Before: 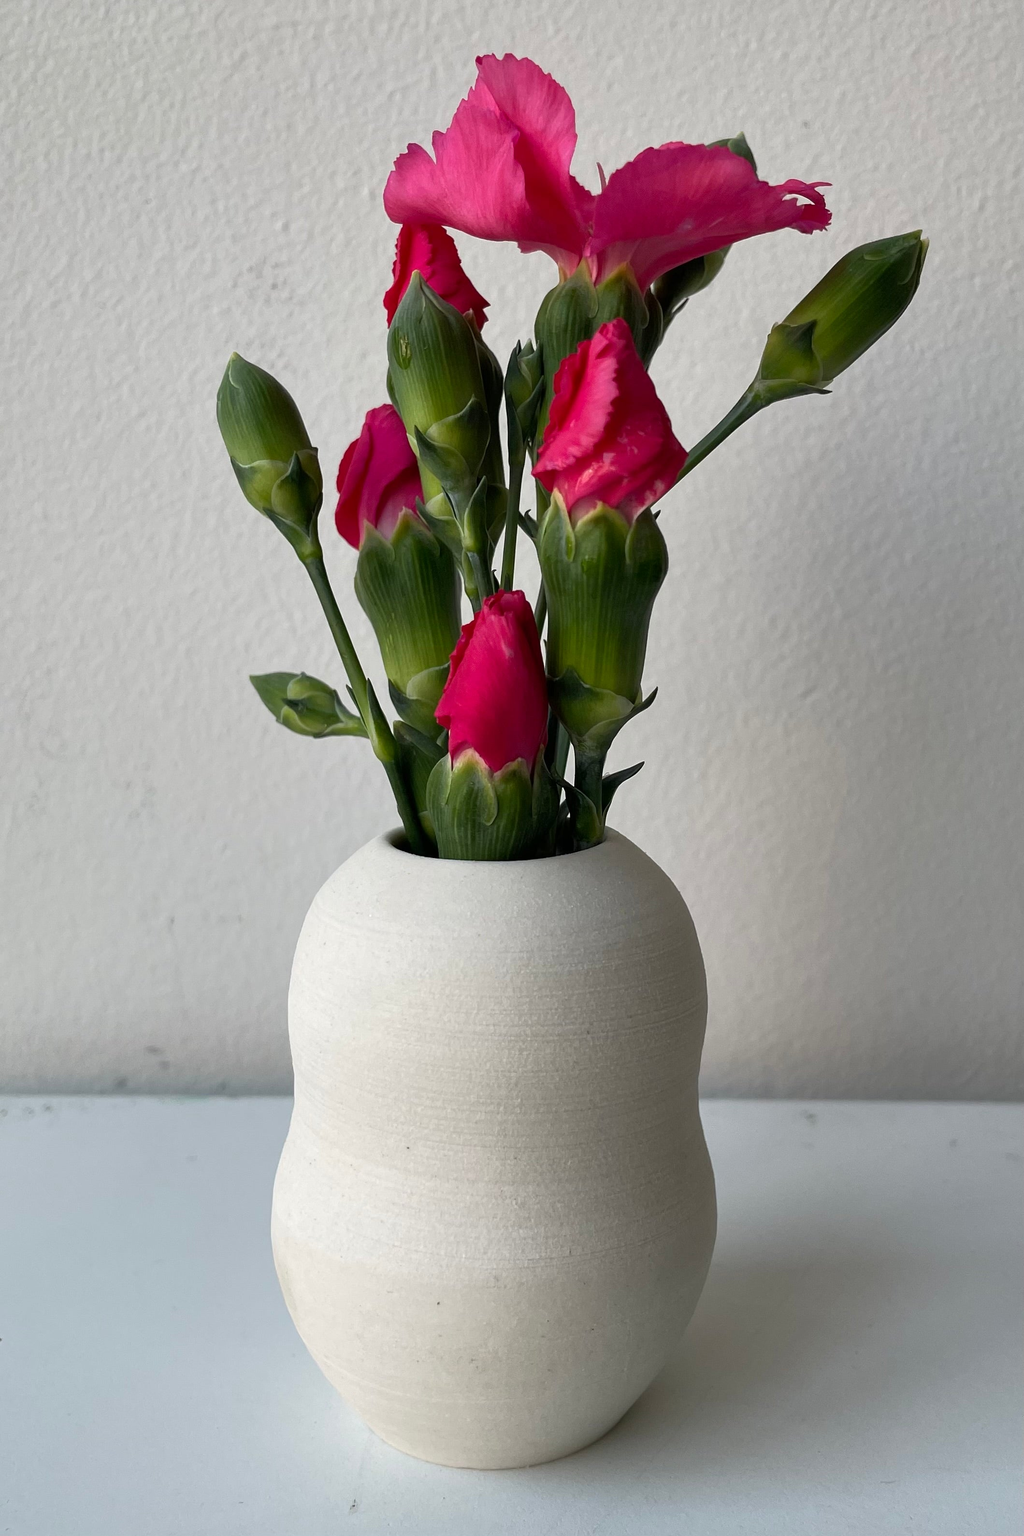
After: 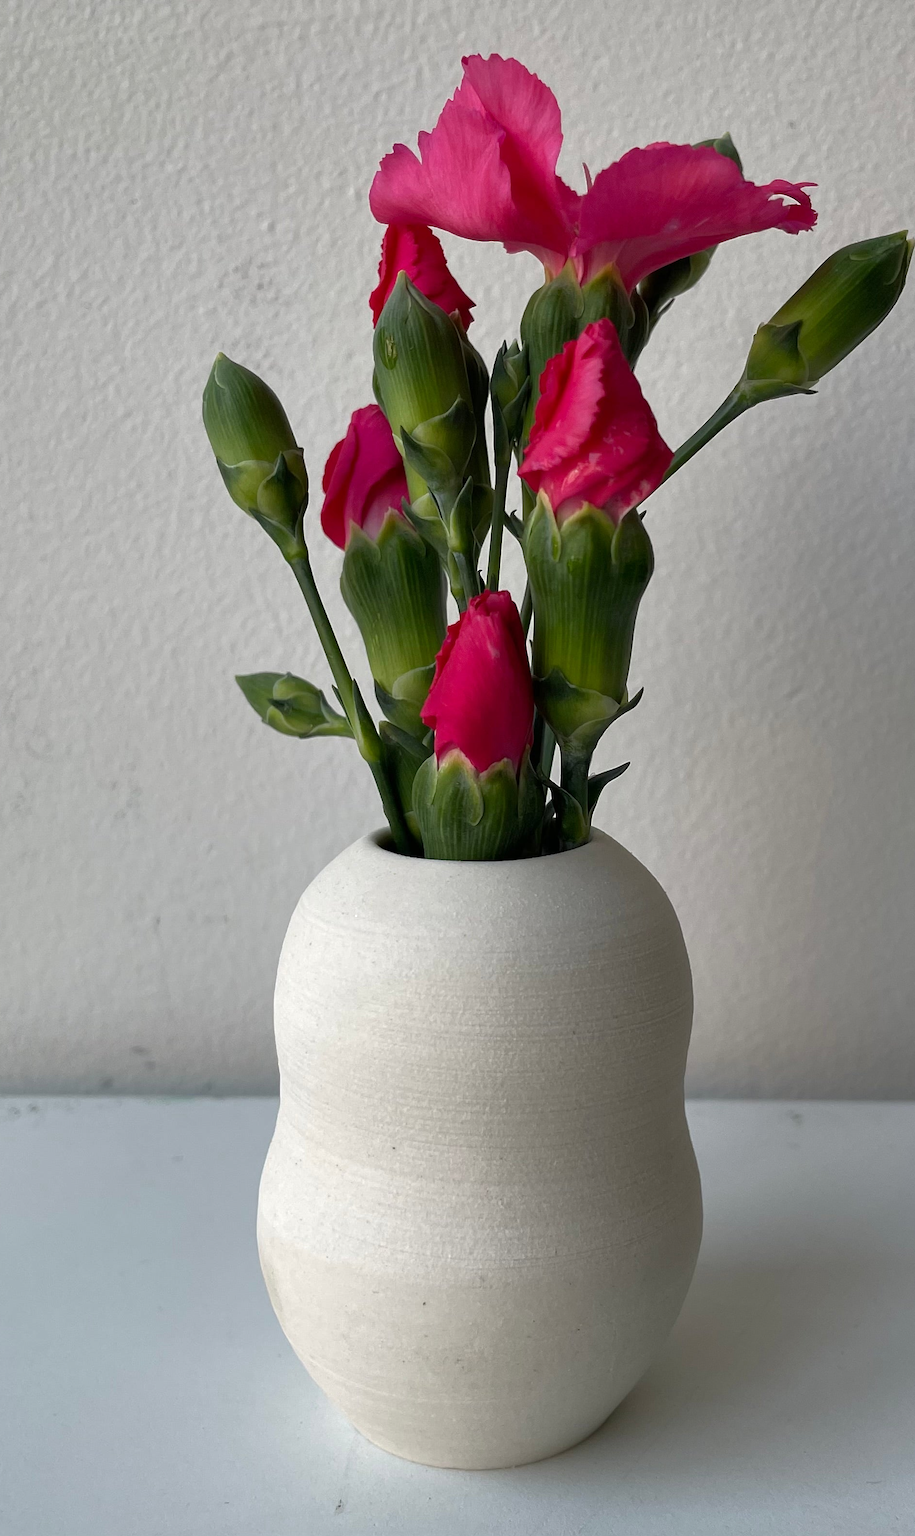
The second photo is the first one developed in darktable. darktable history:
crop and rotate: left 1.427%, right 9.189%
tone equalizer: -8 EV -0.001 EV, -7 EV 0.001 EV, -6 EV -0.003 EV, -5 EV -0.016 EV, -4 EV -0.079 EV, -3 EV -0.211 EV, -2 EV -0.281 EV, -1 EV 0.078 EV, +0 EV 0.326 EV, edges refinement/feathering 500, mask exposure compensation -1.57 EV, preserve details no
